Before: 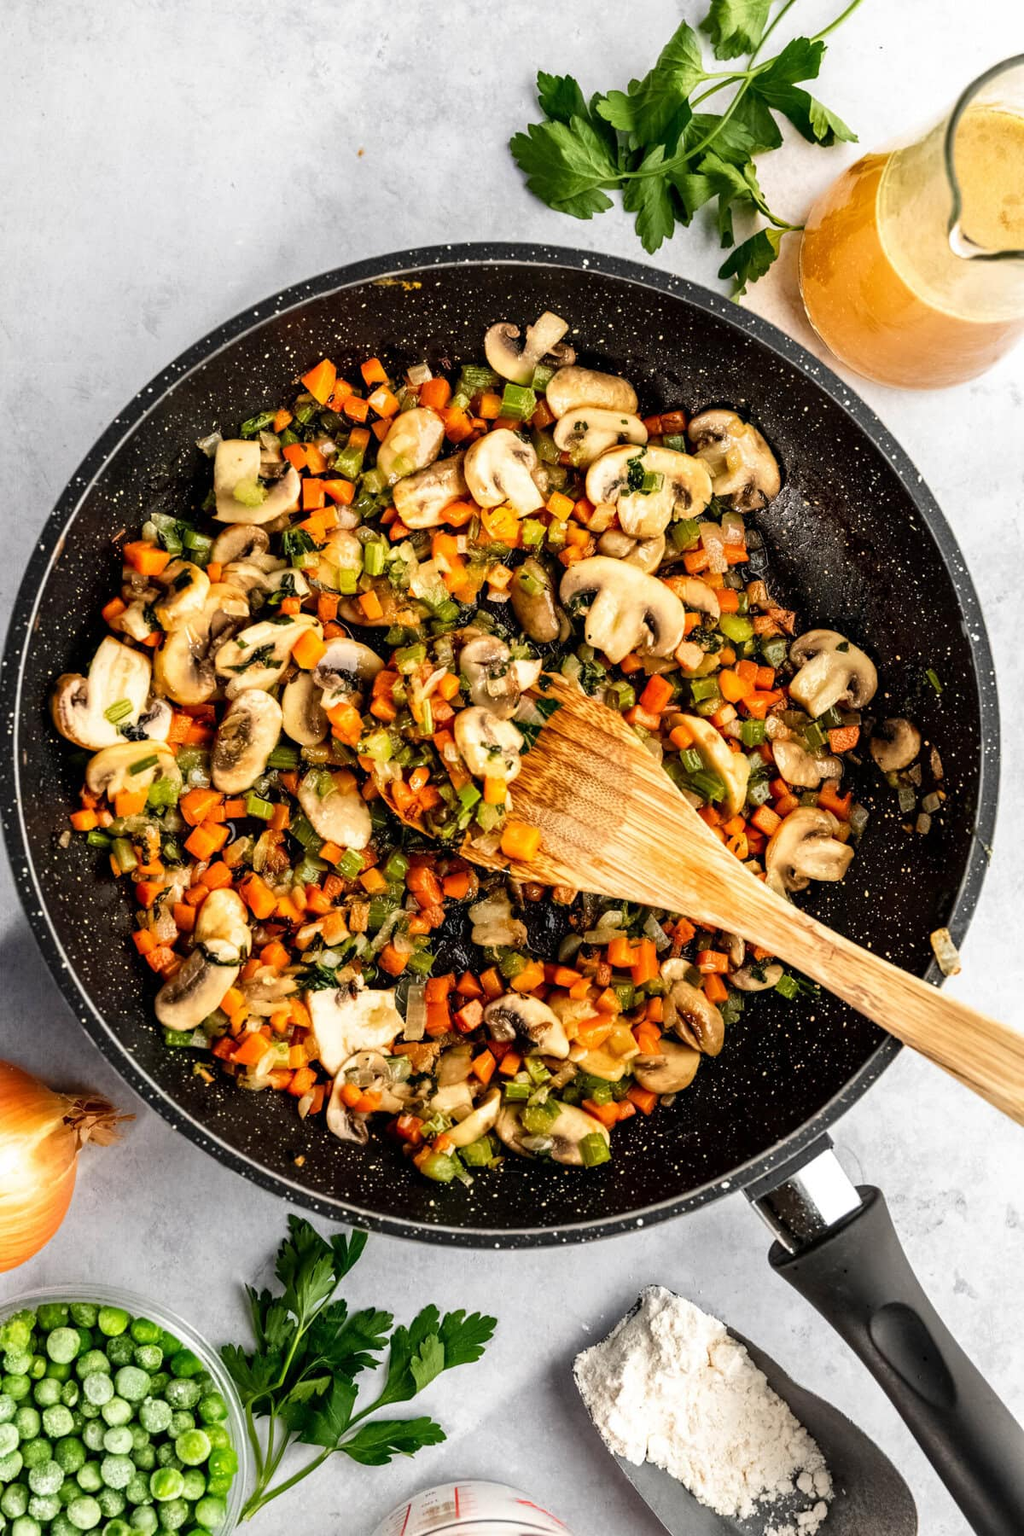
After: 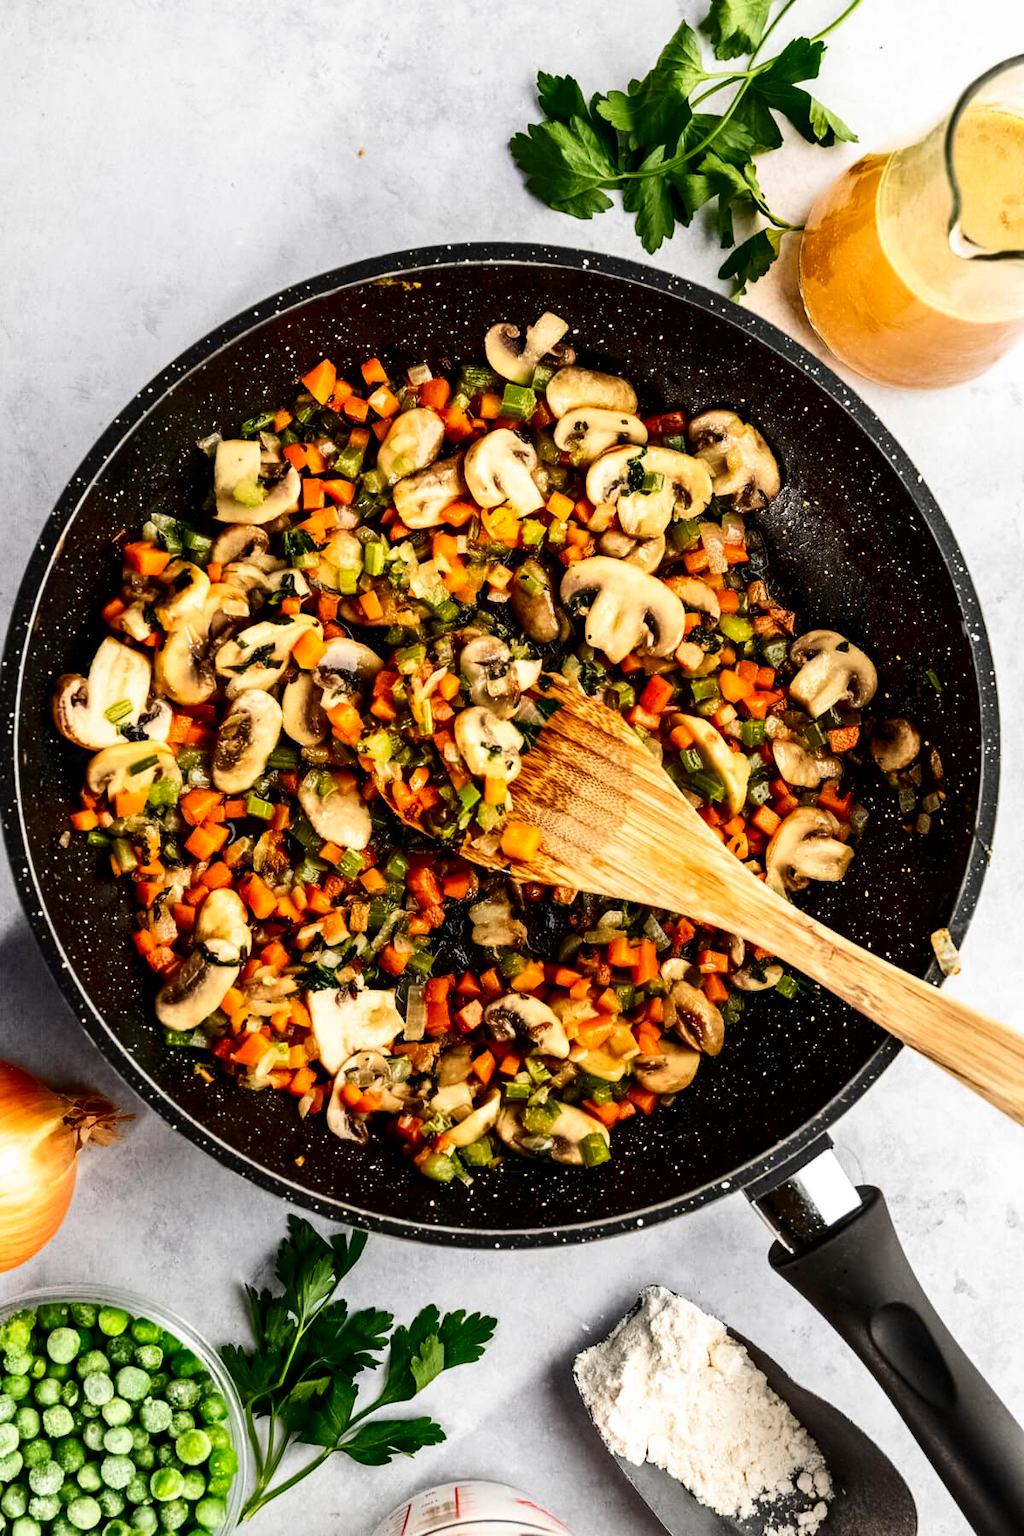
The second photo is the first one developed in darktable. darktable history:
contrast brightness saturation: contrast 0.204, brightness -0.109, saturation 0.1
